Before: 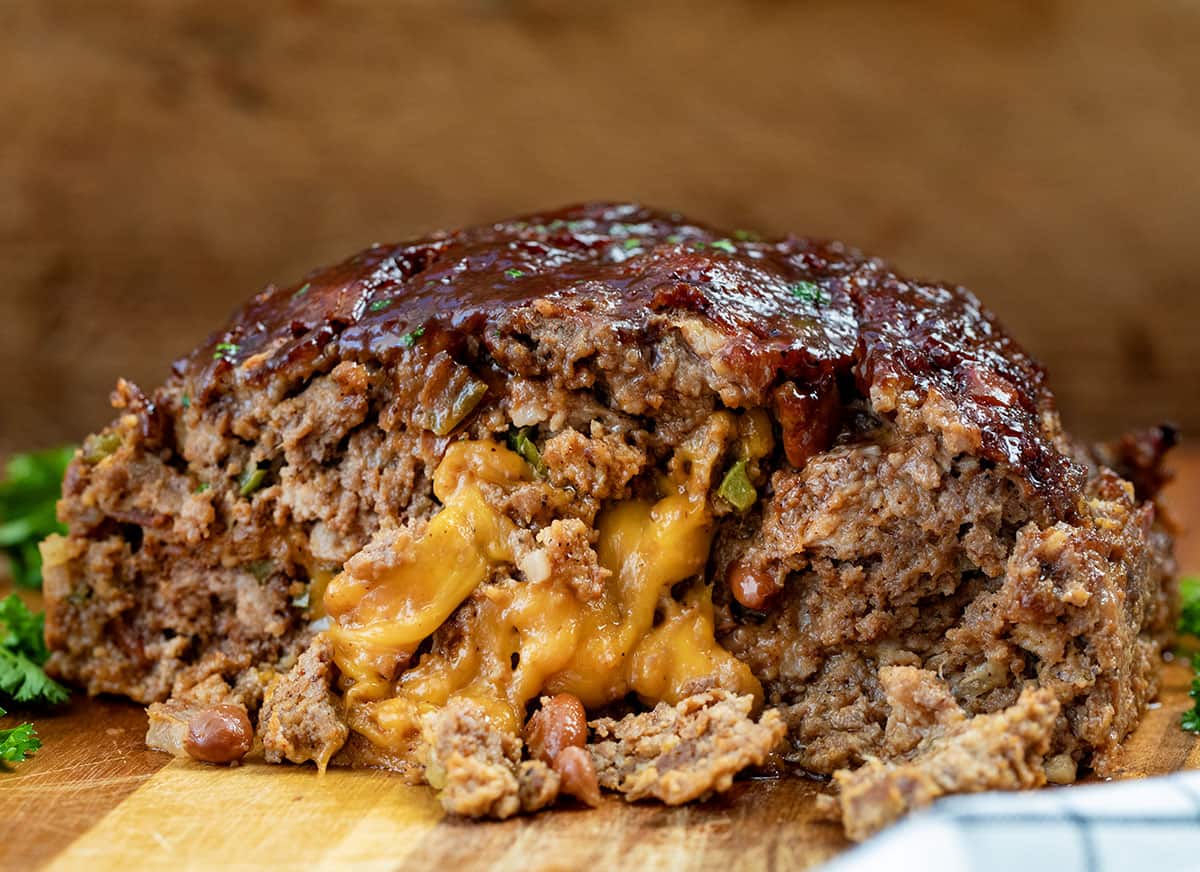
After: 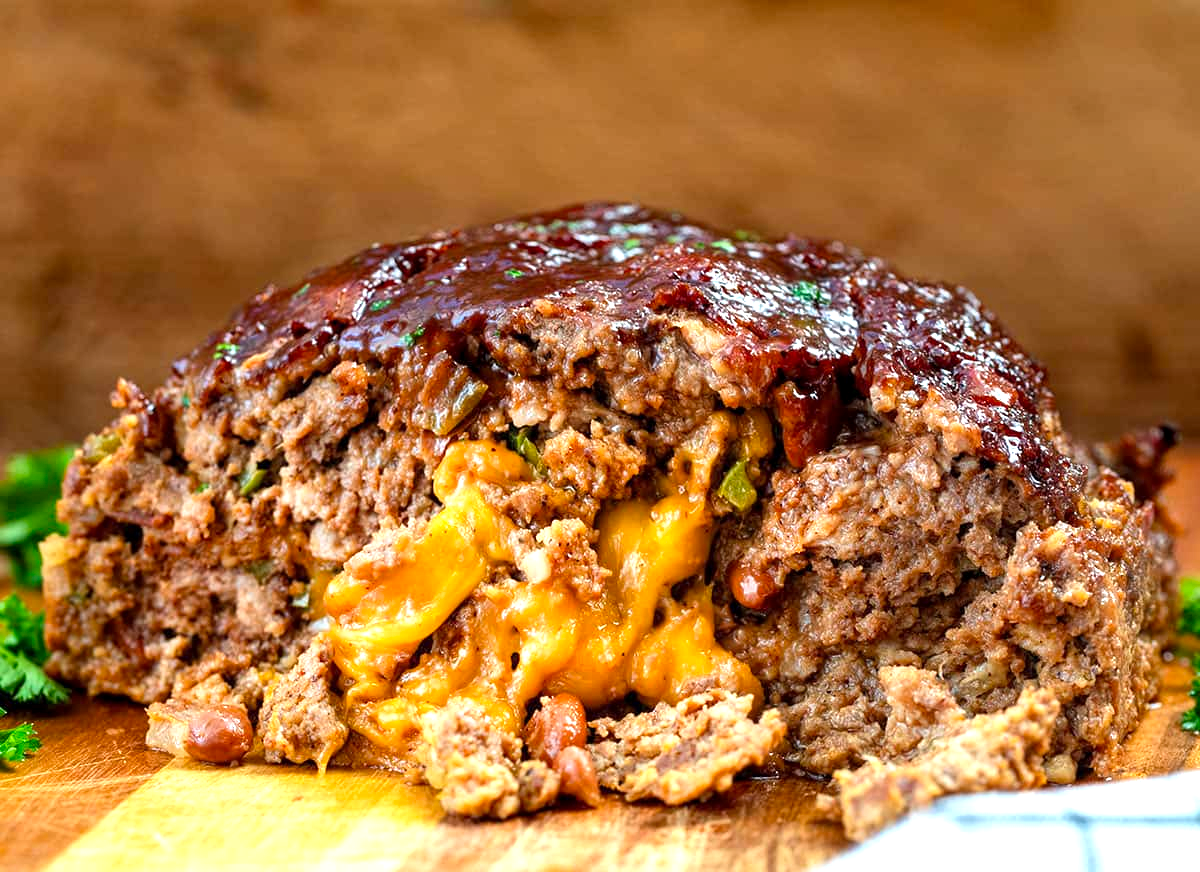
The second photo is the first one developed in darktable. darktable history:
local contrast: highlights 104%, shadows 98%, detail 120%, midtone range 0.2
exposure: black level correction 0, exposure 0.693 EV, compensate highlight preservation false
